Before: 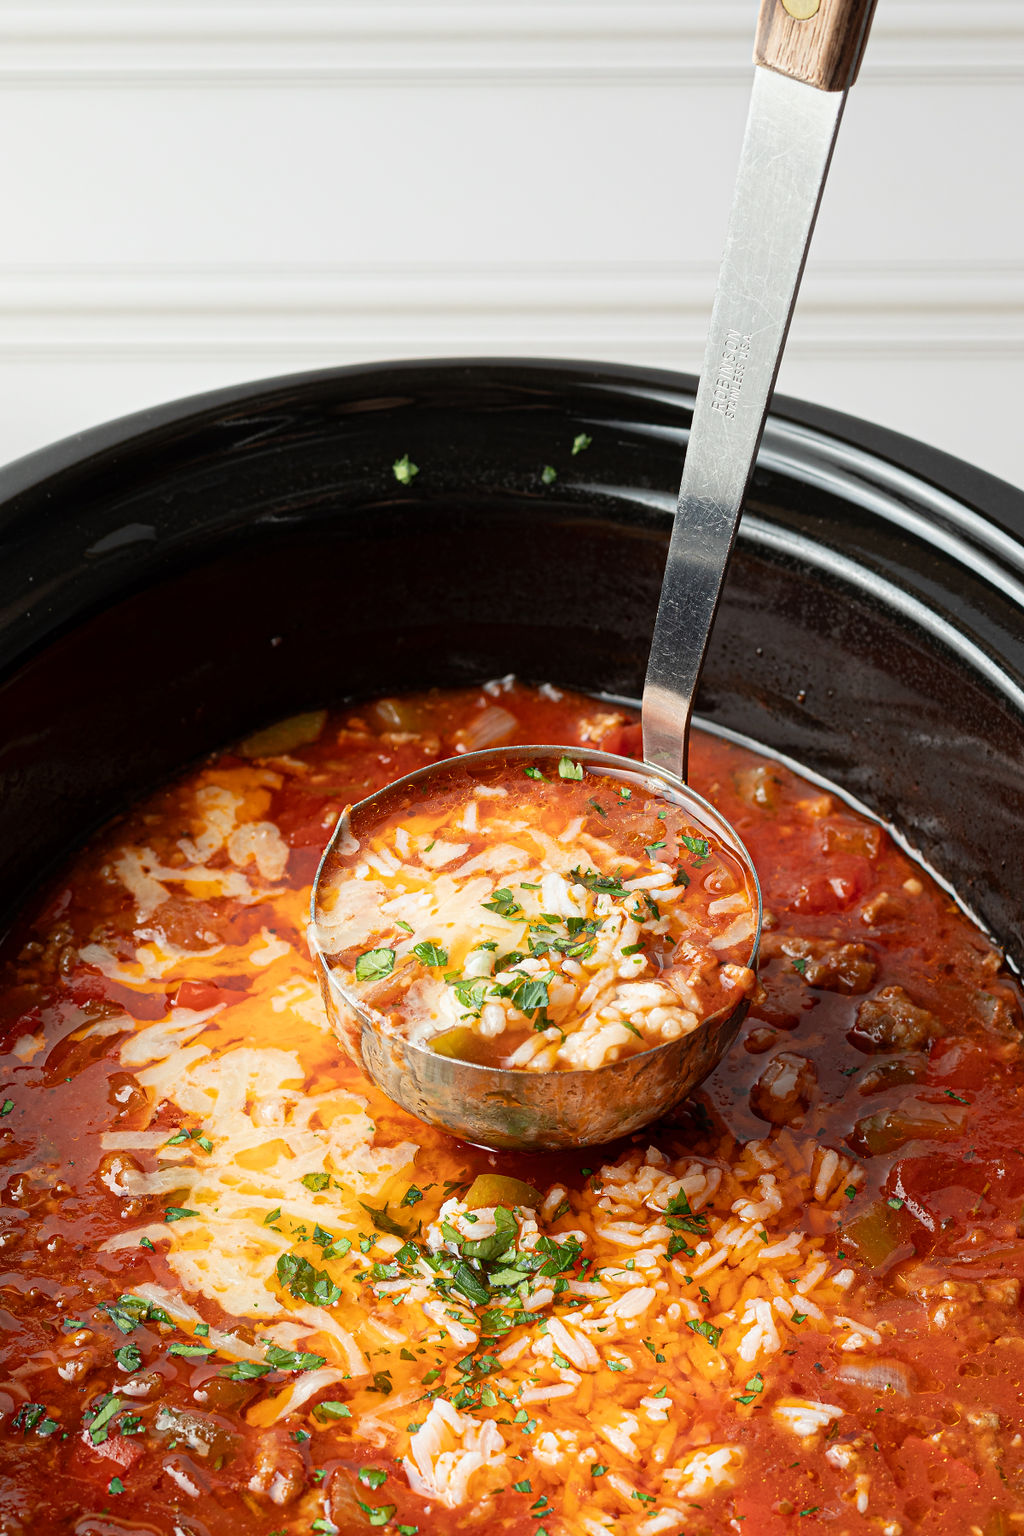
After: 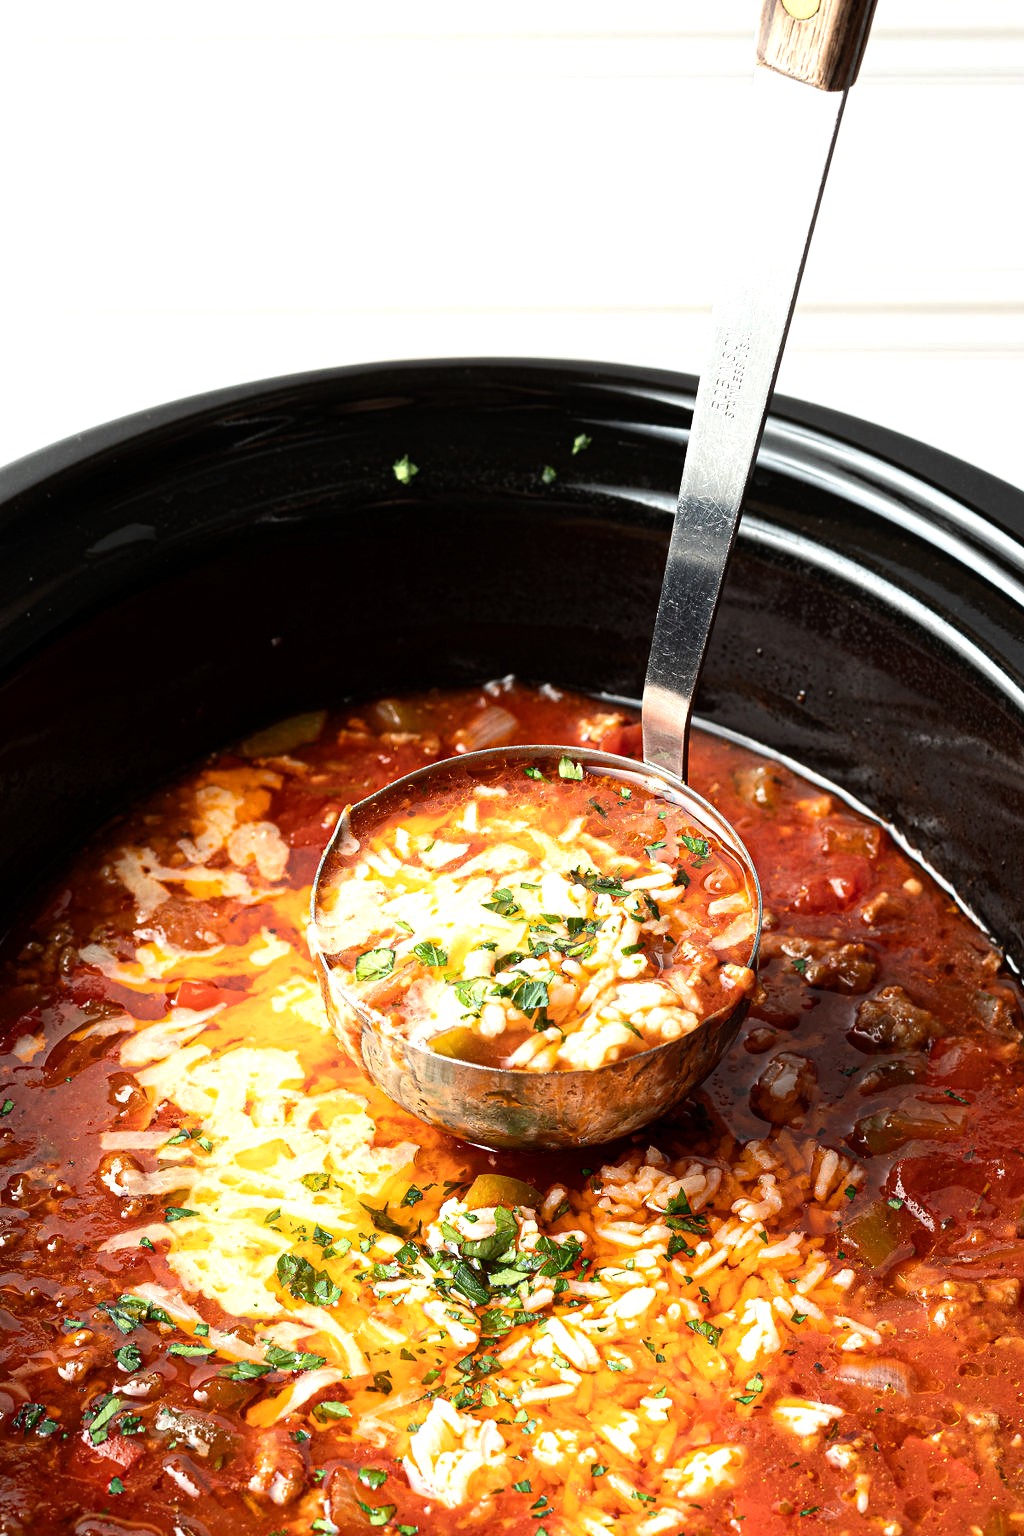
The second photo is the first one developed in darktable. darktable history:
tone equalizer: -8 EV -0.775 EV, -7 EV -0.734 EV, -6 EV -0.578 EV, -5 EV -0.387 EV, -3 EV 0.381 EV, -2 EV 0.6 EV, -1 EV 0.686 EV, +0 EV 0.774 EV, edges refinement/feathering 500, mask exposure compensation -1.57 EV, preserve details no
